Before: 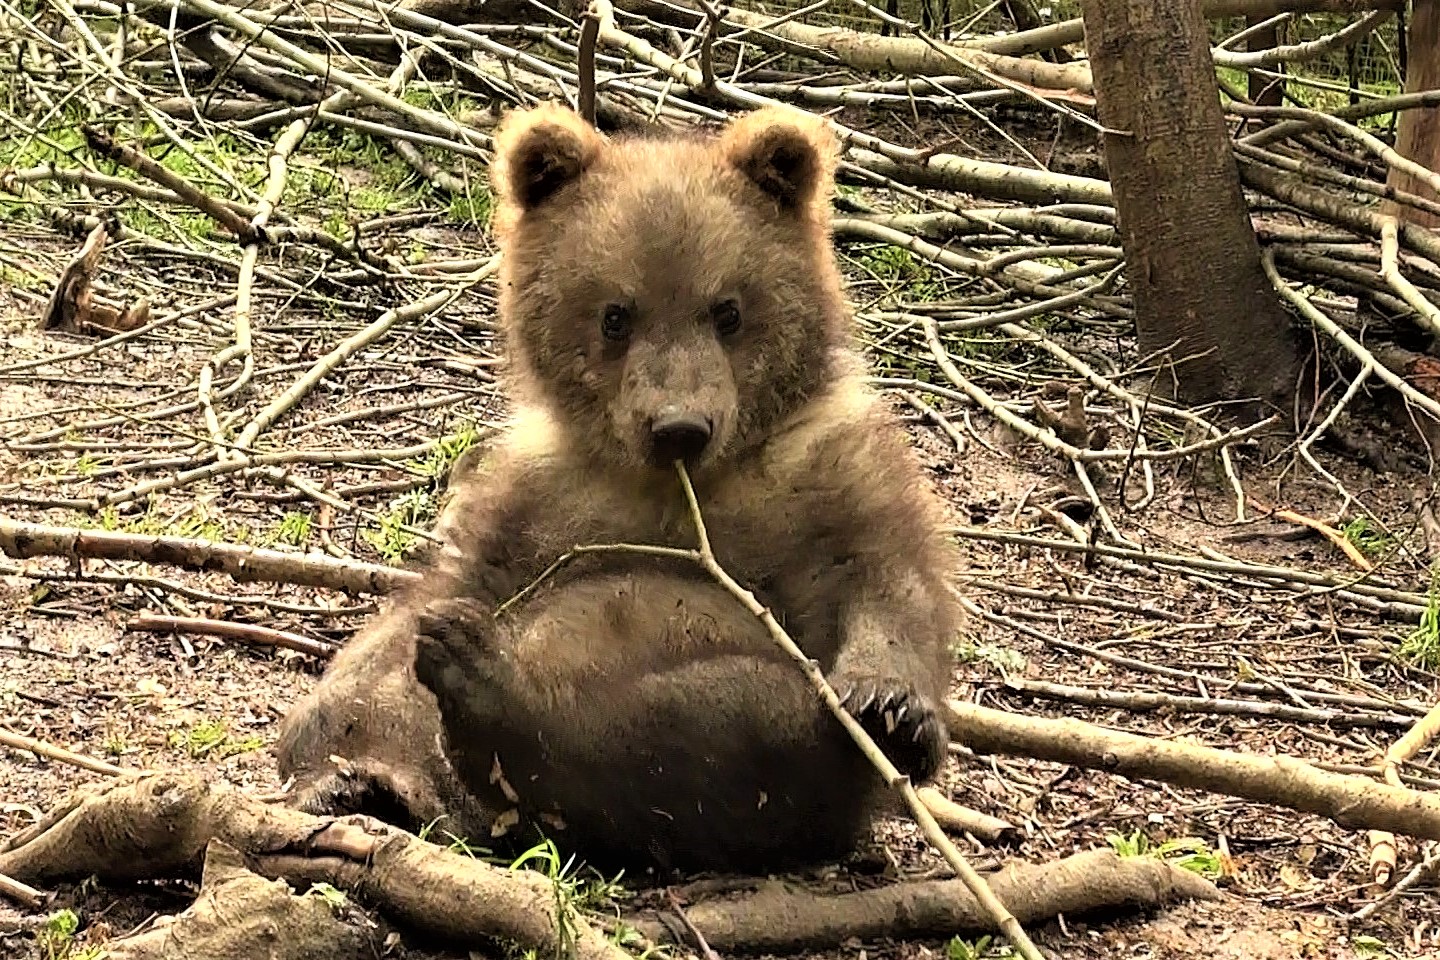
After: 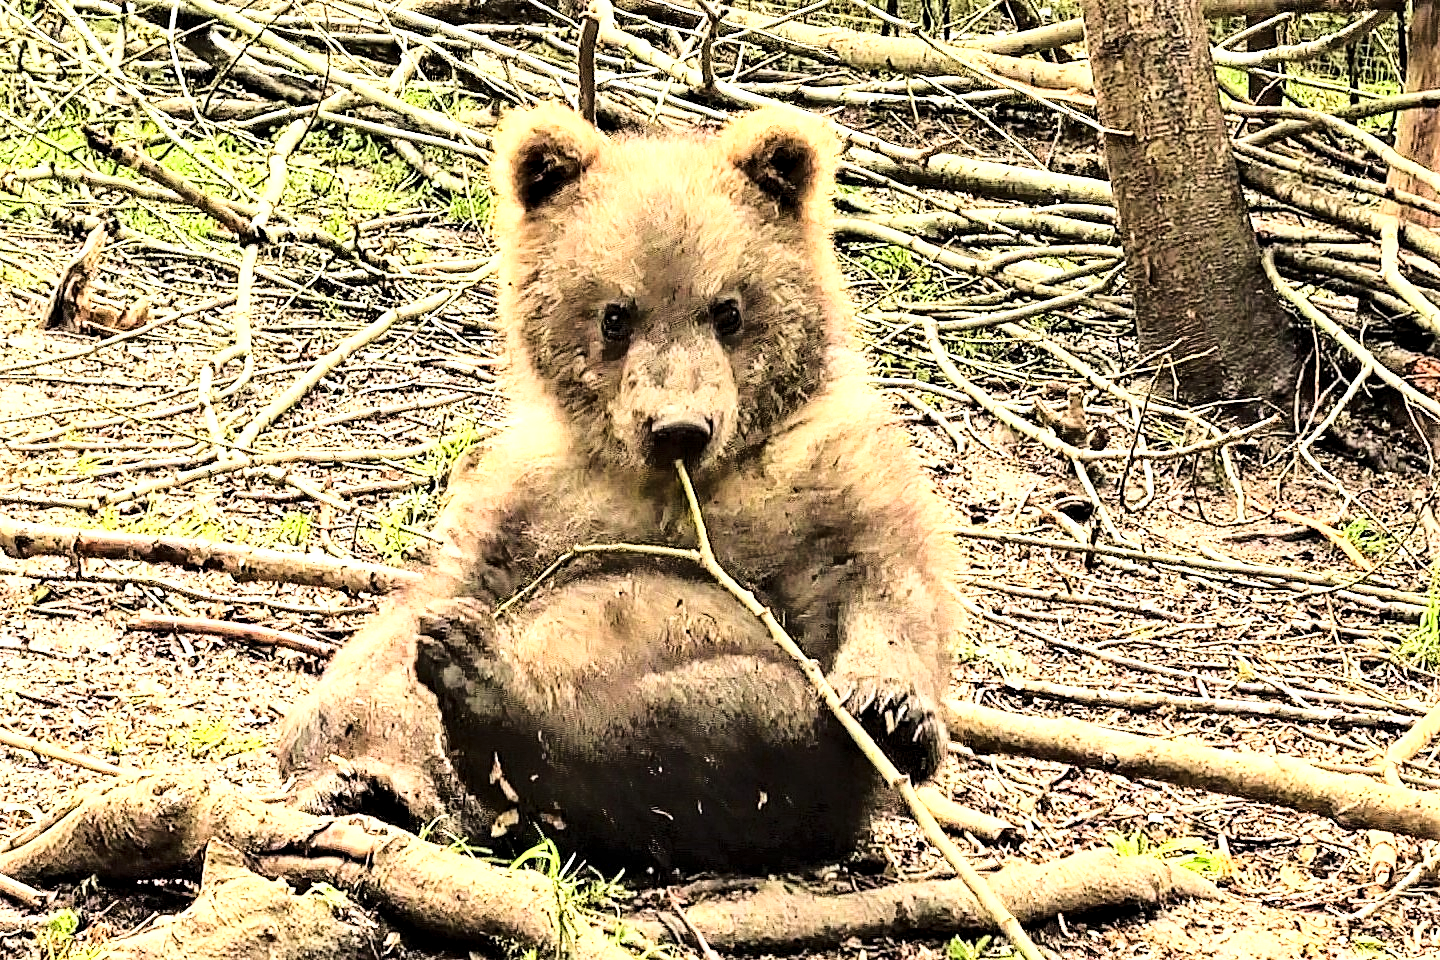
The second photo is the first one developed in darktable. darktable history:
contrast equalizer: octaves 7, y [[0.502, 0.517, 0.543, 0.576, 0.611, 0.631], [0.5 ×6], [0.5 ×6], [0 ×6], [0 ×6]]
base curve: curves: ch0 [(0, 0) (0.04, 0.03) (0.133, 0.232) (0.448, 0.748) (0.843, 0.968) (1, 1)]
exposure: black level correction 0, exposure 1.098 EV, compensate exposure bias true, compensate highlight preservation false
